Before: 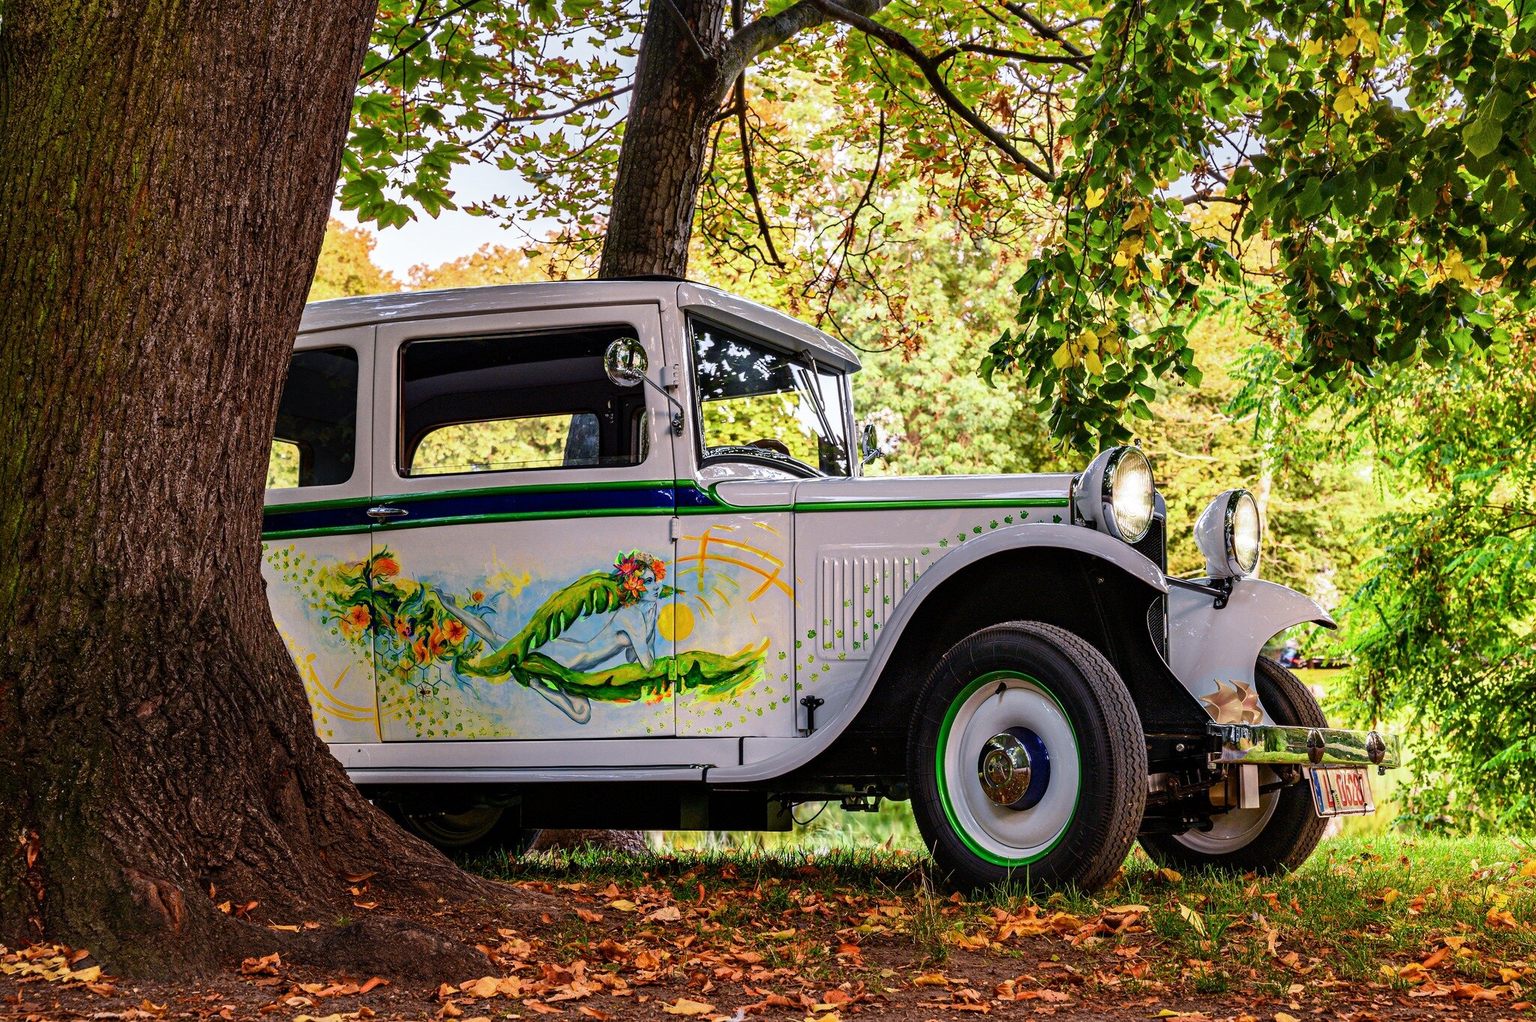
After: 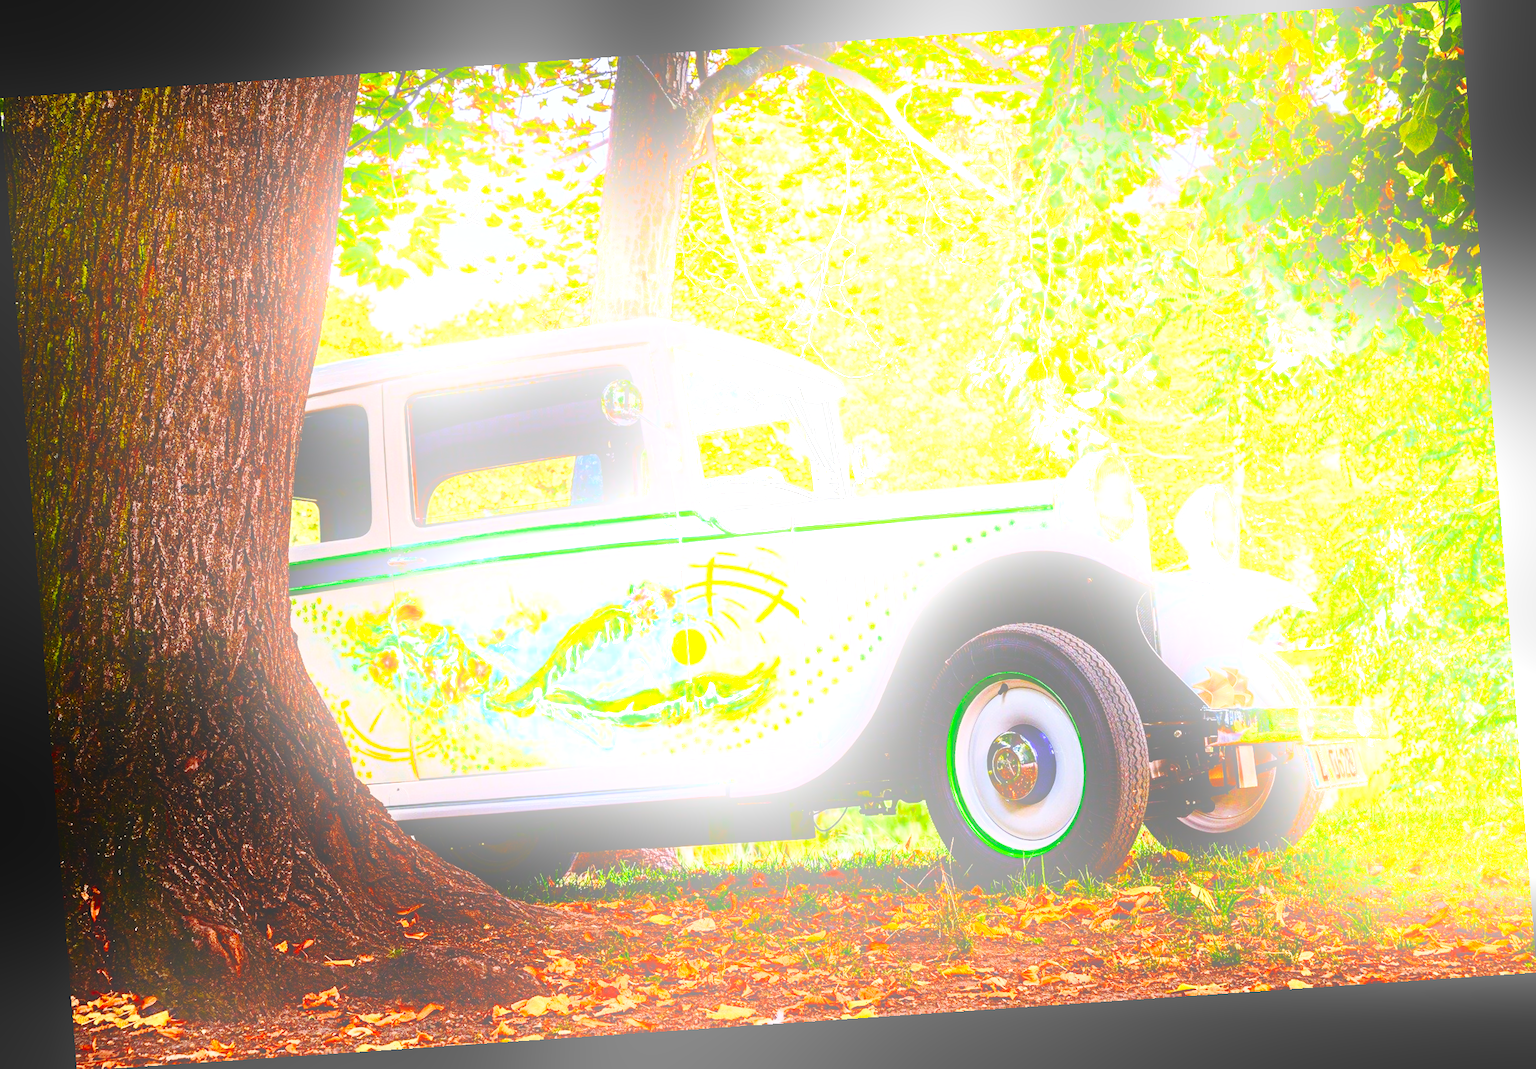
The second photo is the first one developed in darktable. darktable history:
contrast brightness saturation: contrast 0.21, brightness -0.11, saturation 0.21
rotate and perspective: rotation -4.2°, shear 0.006, automatic cropping off
base curve: curves: ch0 [(0, 0) (0.032, 0.037) (0.105, 0.228) (0.435, 0.76) (0.856, 0.983) (1, 1)], preserve colors none
bloom: size 25%, threshold 5%, strength 90%
